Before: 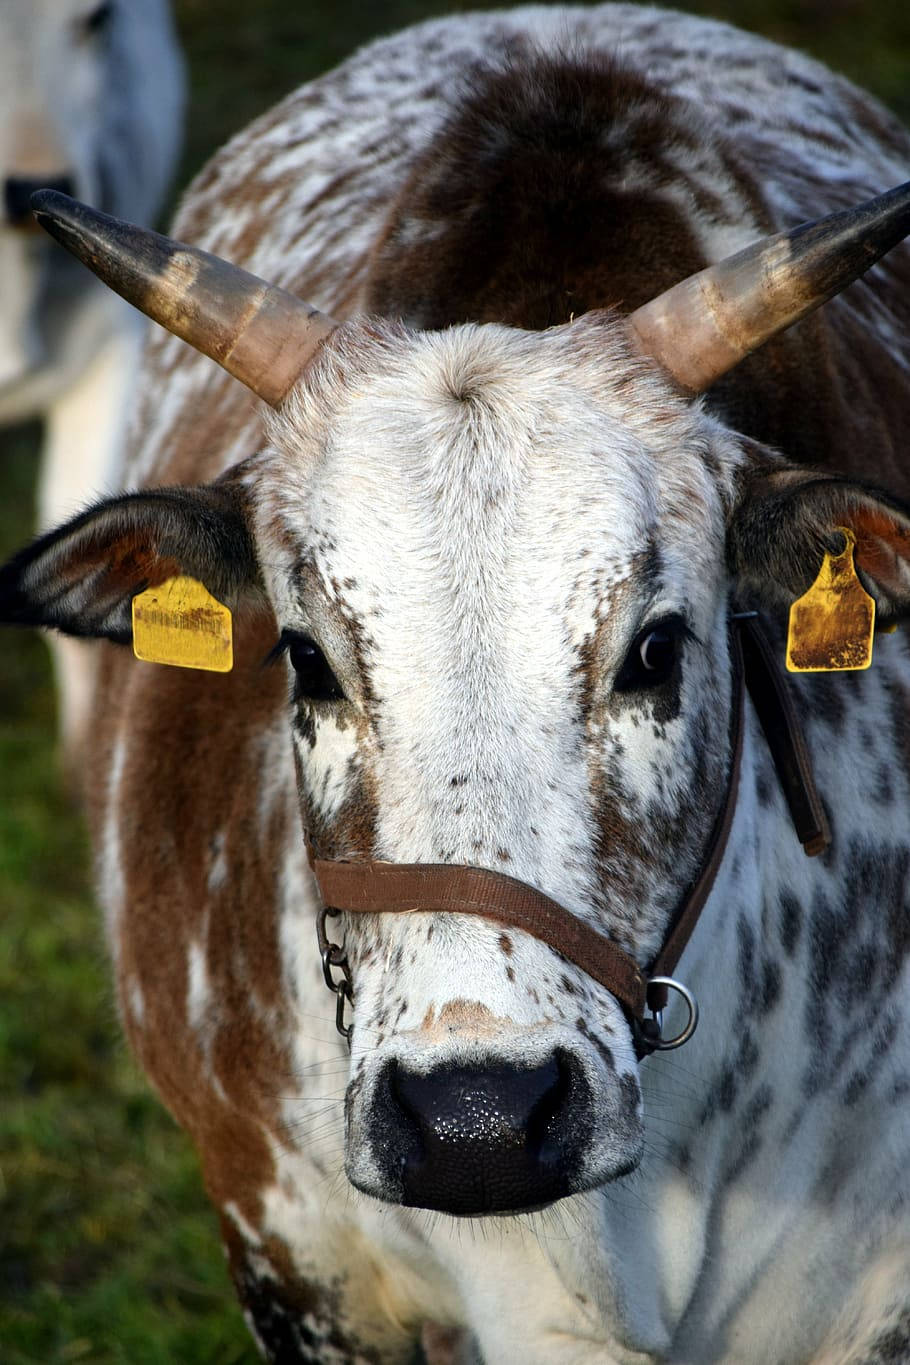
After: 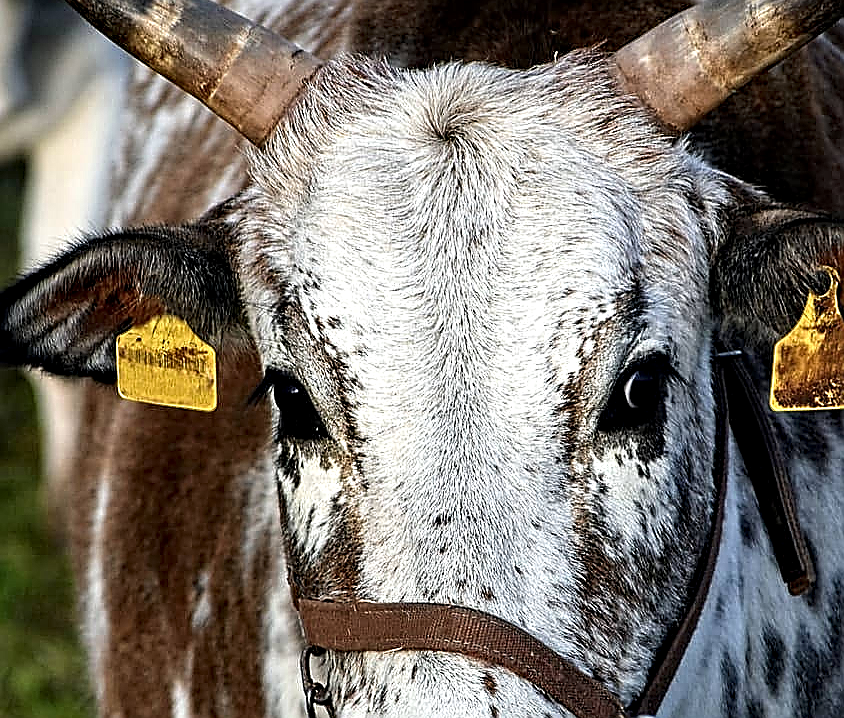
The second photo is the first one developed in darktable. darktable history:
contrast equalizer: octaves 7, y [[0.5, 0.542, 0.583, 0.625, 0.667, 0.708], [0.5 ×6], [0.5 ×6], [0 ×6], [0 ×6]]
sharpen: radius 1.425, amount 1.264, threshold 0.704
exposure: compensate highlight preservation false
crop: left 1.76%, top 19.142%, right 5.389%, bottom 28.253%
